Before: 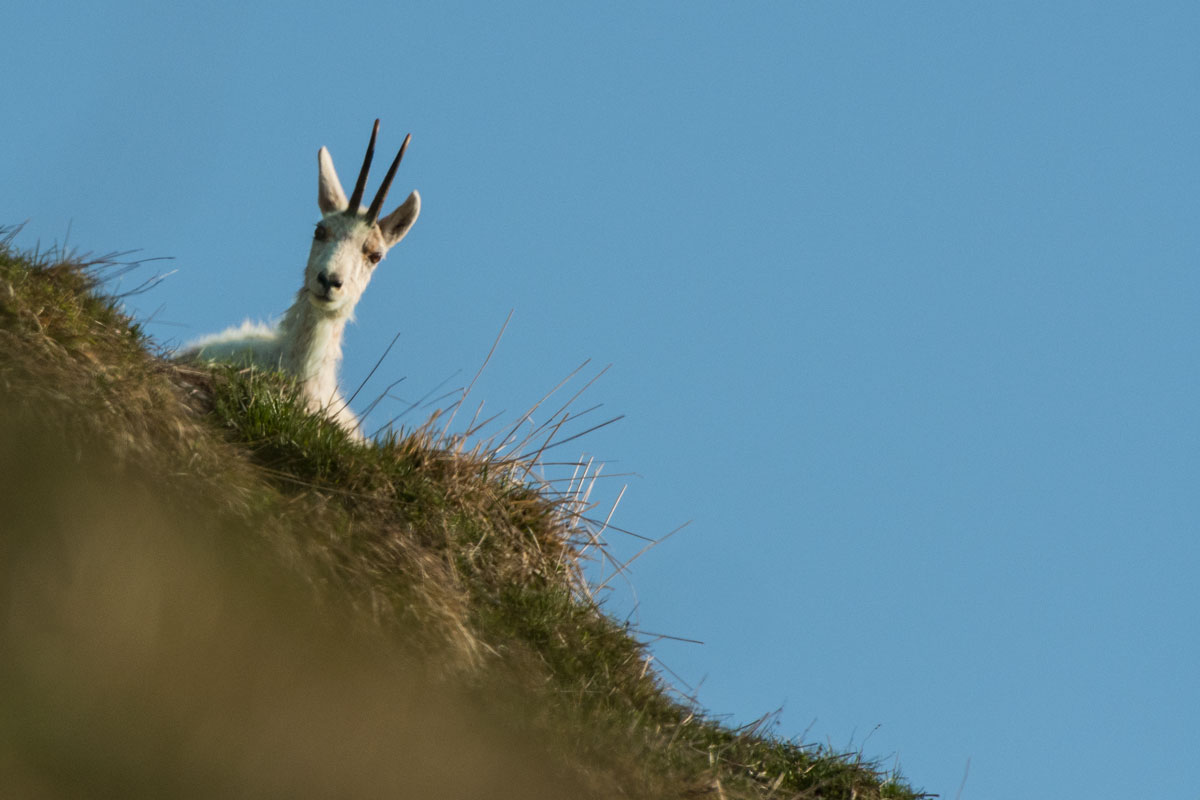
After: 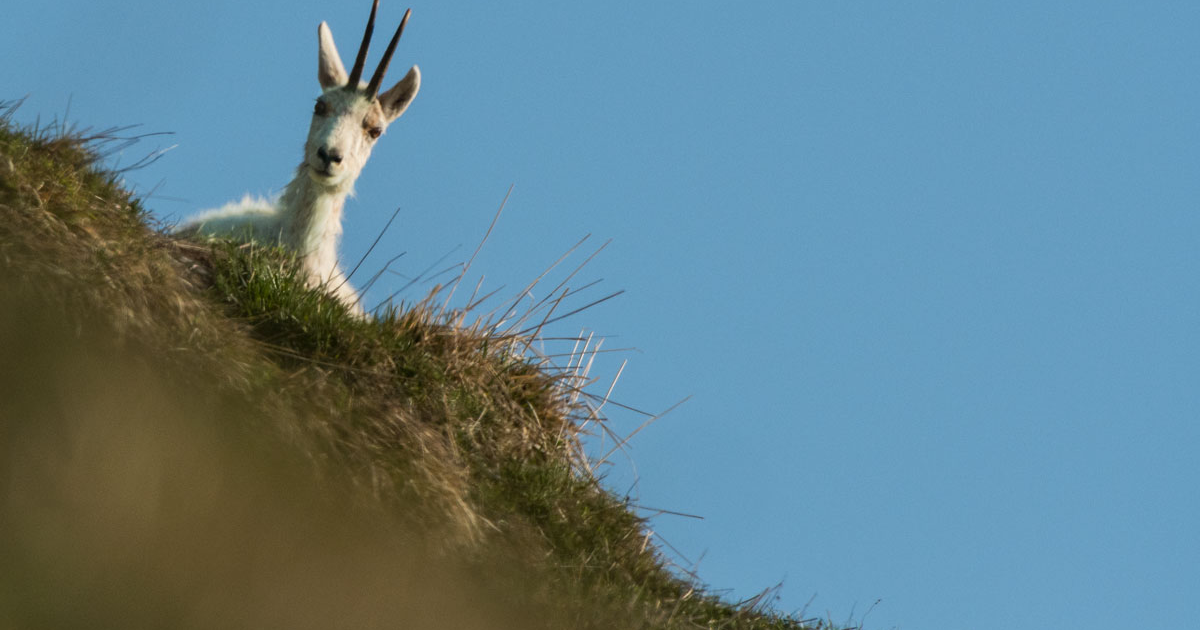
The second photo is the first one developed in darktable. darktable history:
crop and rotate: top 15.726%, bottom 5.438%
